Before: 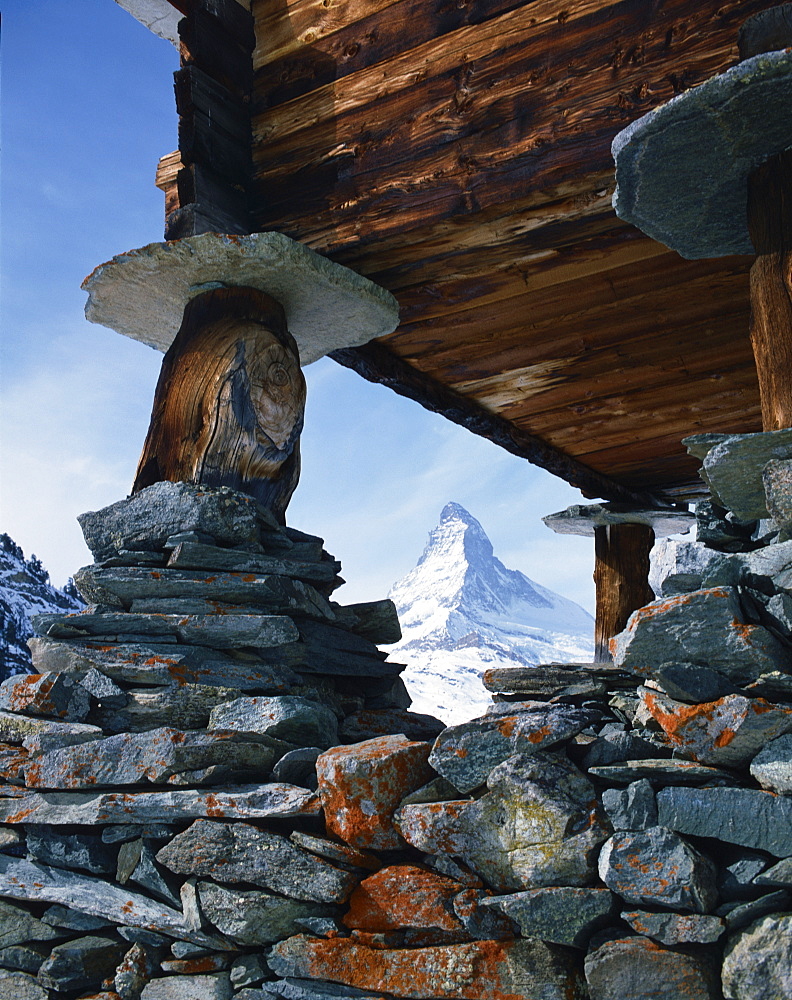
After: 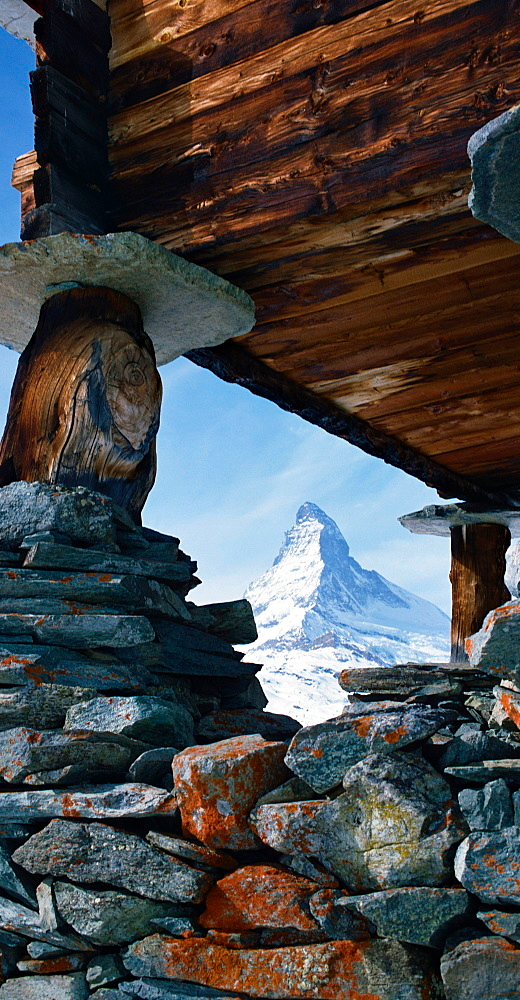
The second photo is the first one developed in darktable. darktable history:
crop and rotate: left 18.204%, right 16.137%
haze removal: adaptive false
